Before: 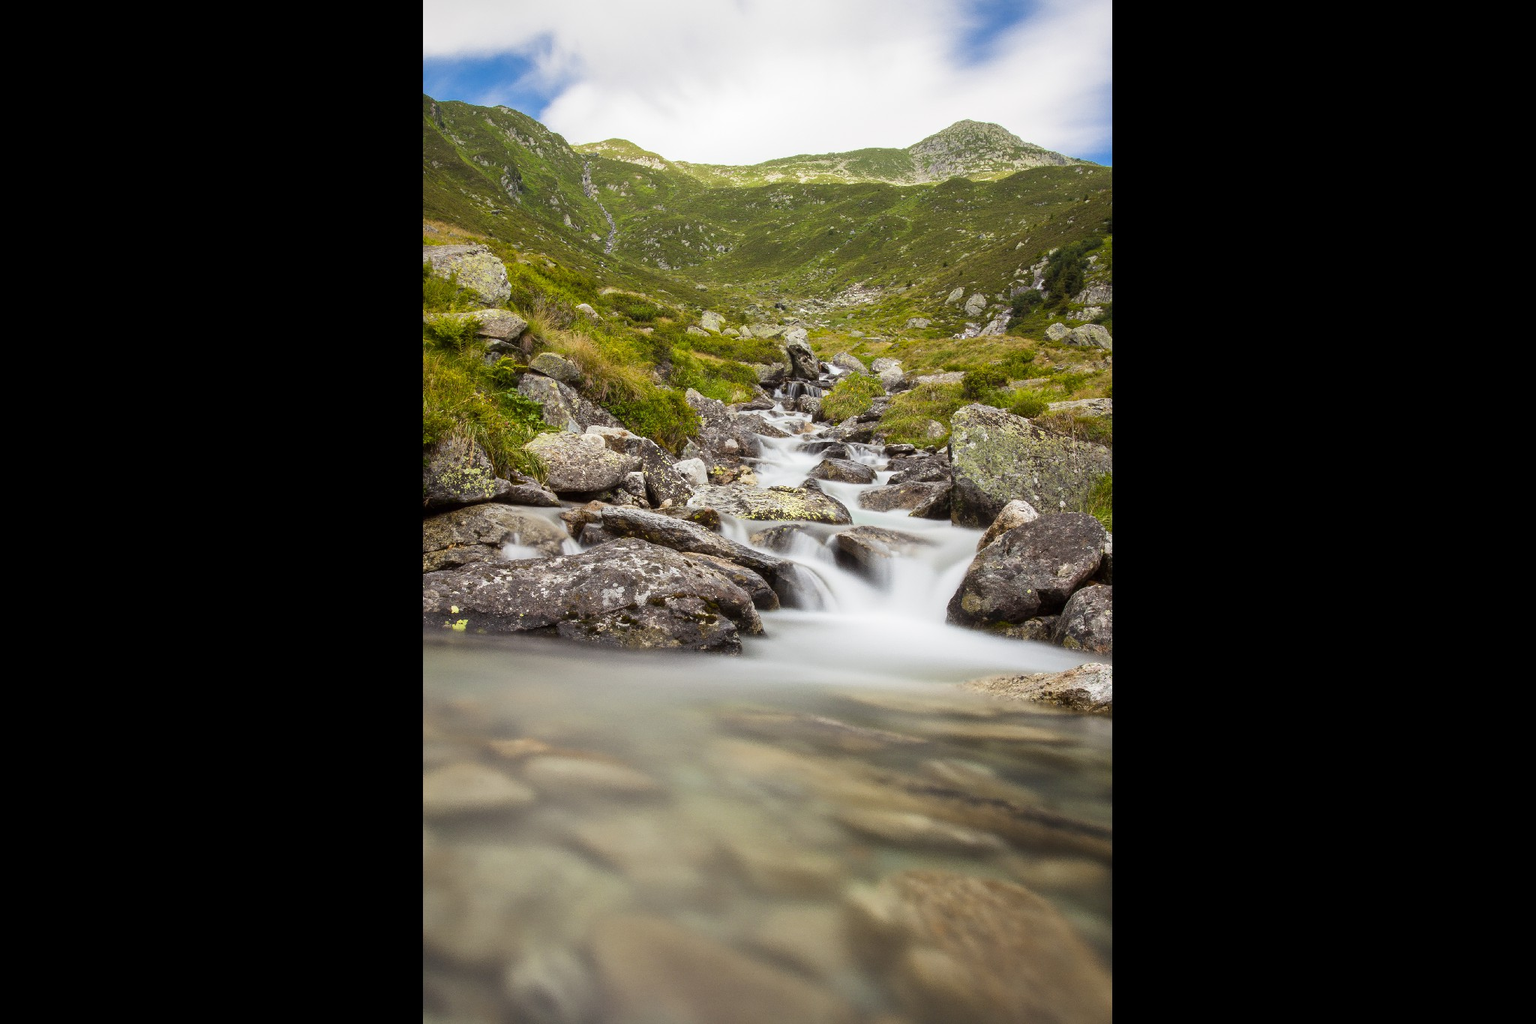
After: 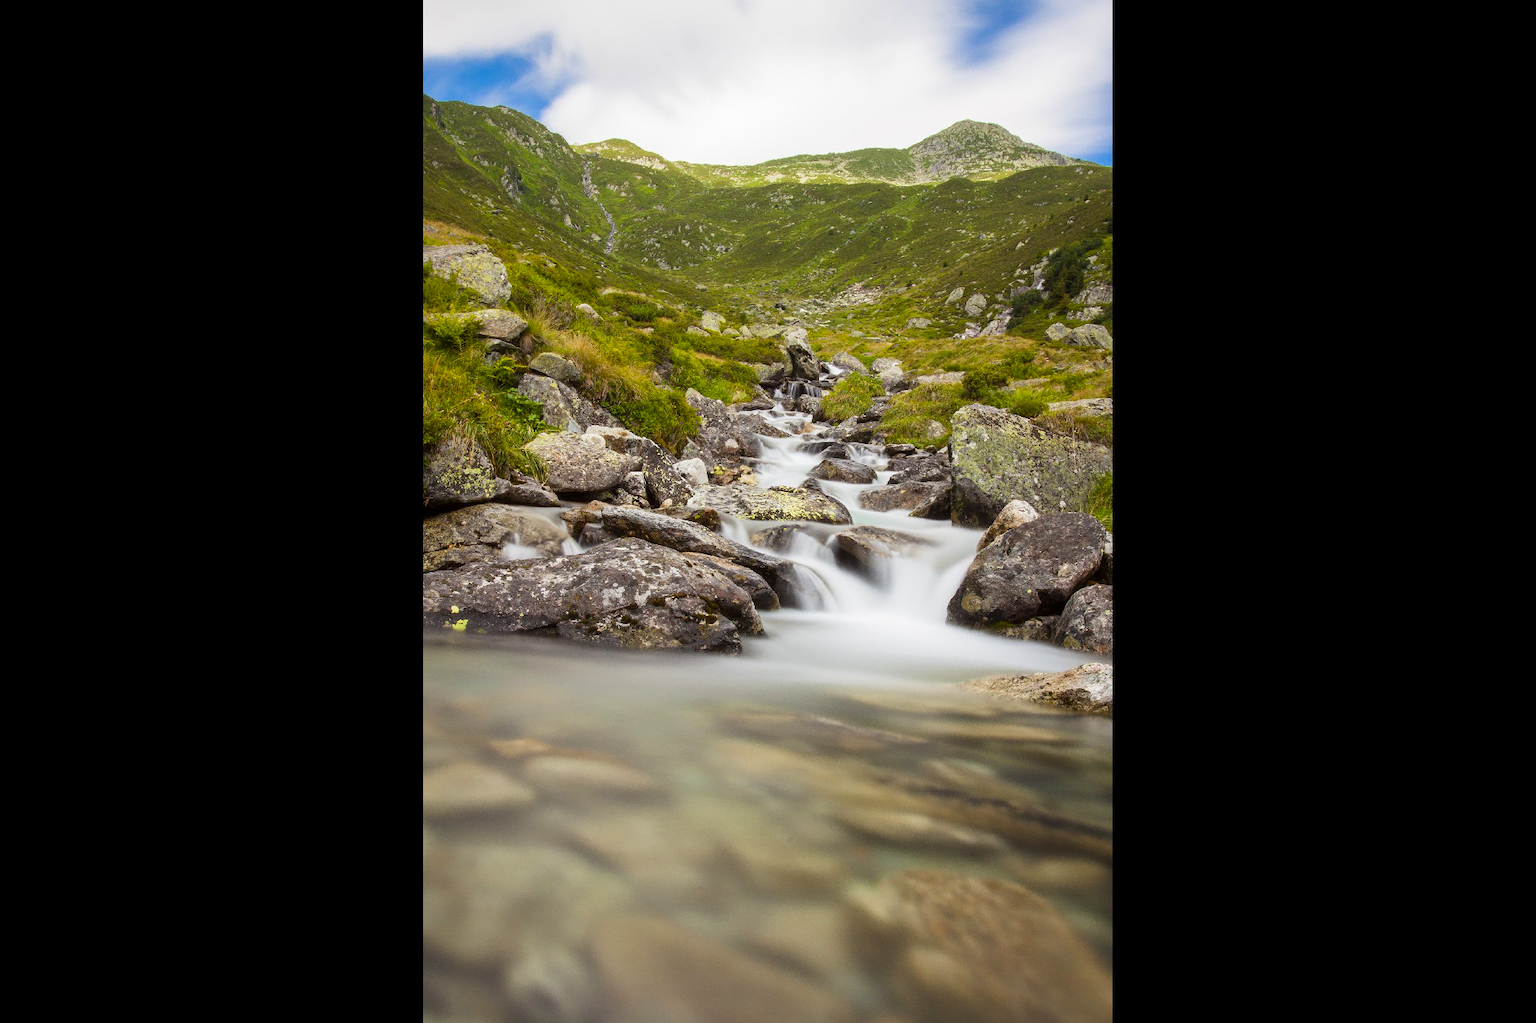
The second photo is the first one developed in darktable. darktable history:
contrast brightness saturation: contrast 0.04, saturation 0.162
